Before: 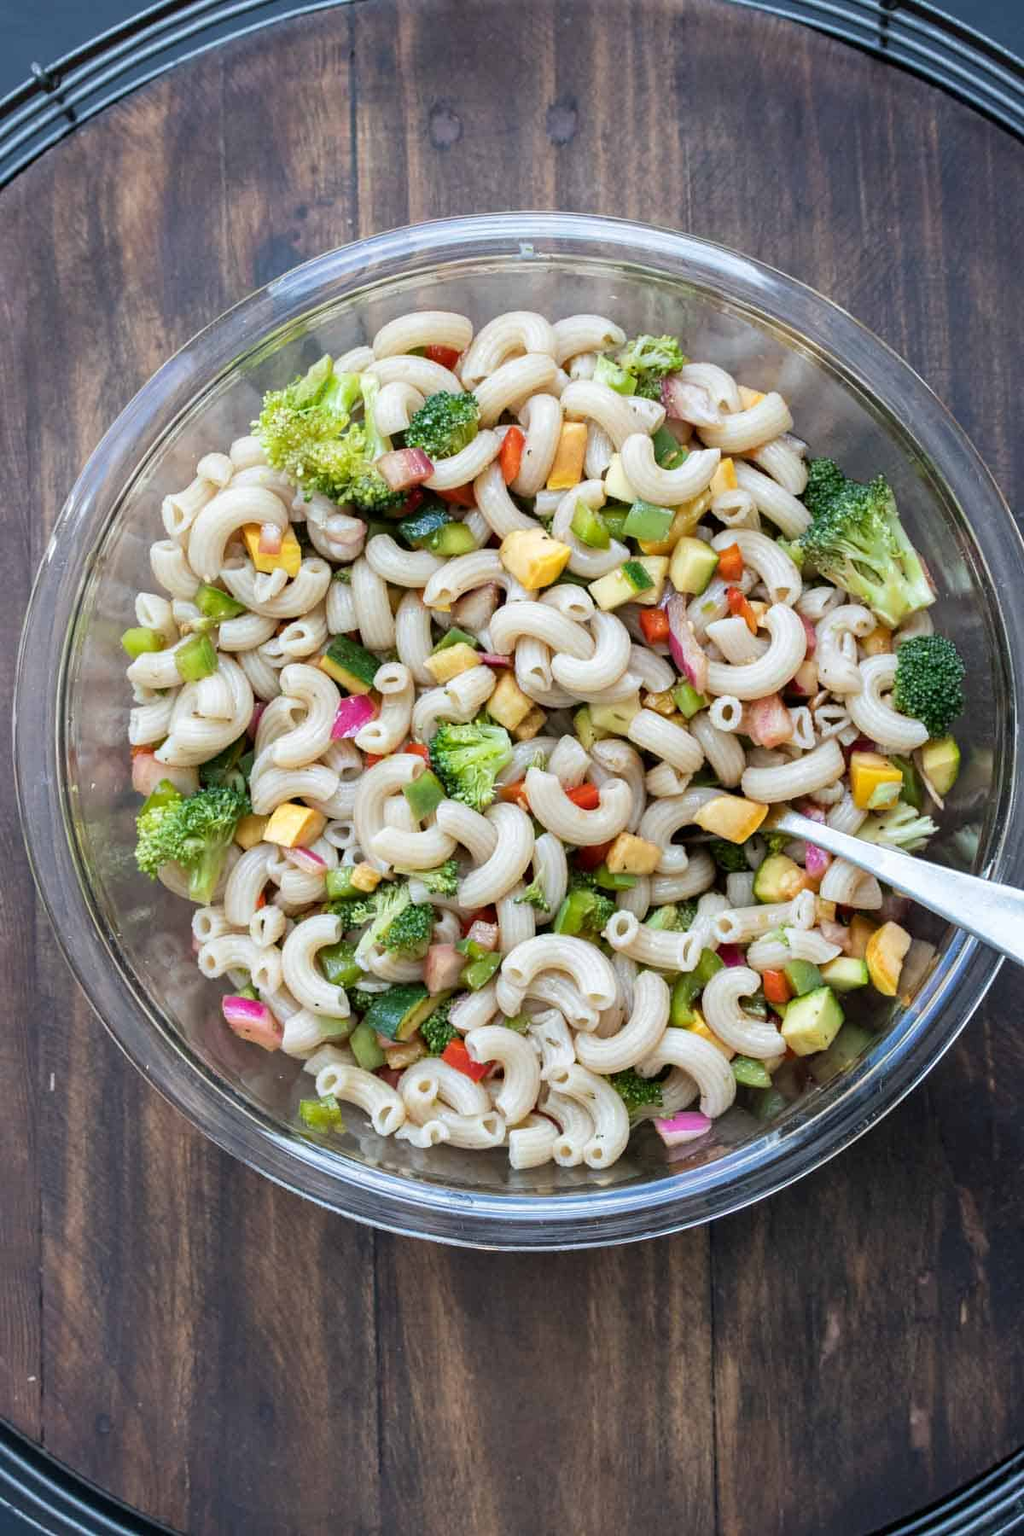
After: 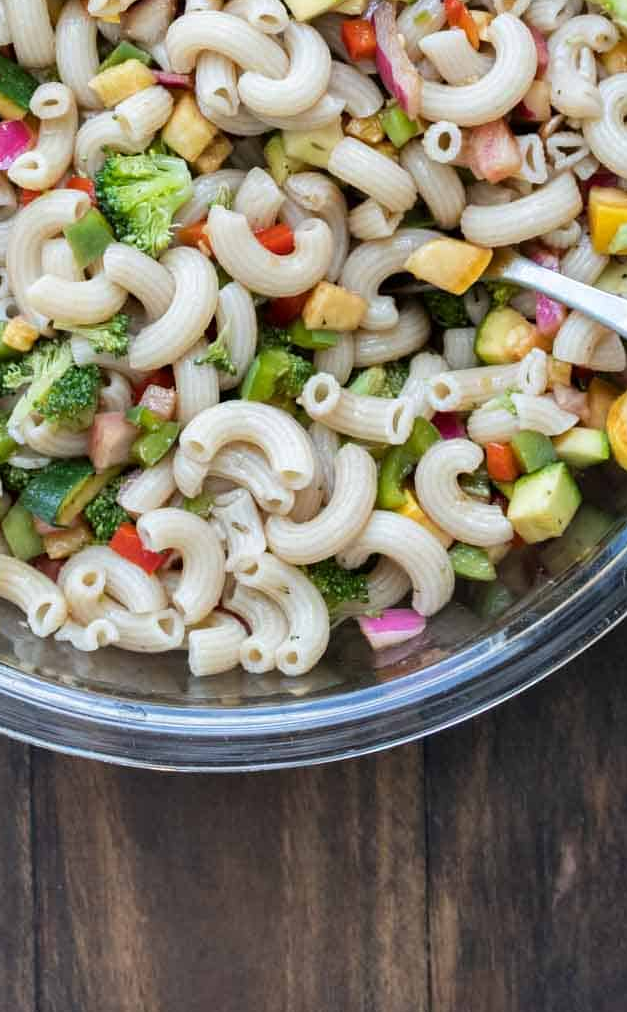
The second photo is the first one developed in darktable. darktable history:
crop: left 34.007%, top 38.596%, right 13.701%, bottom 5.17%
